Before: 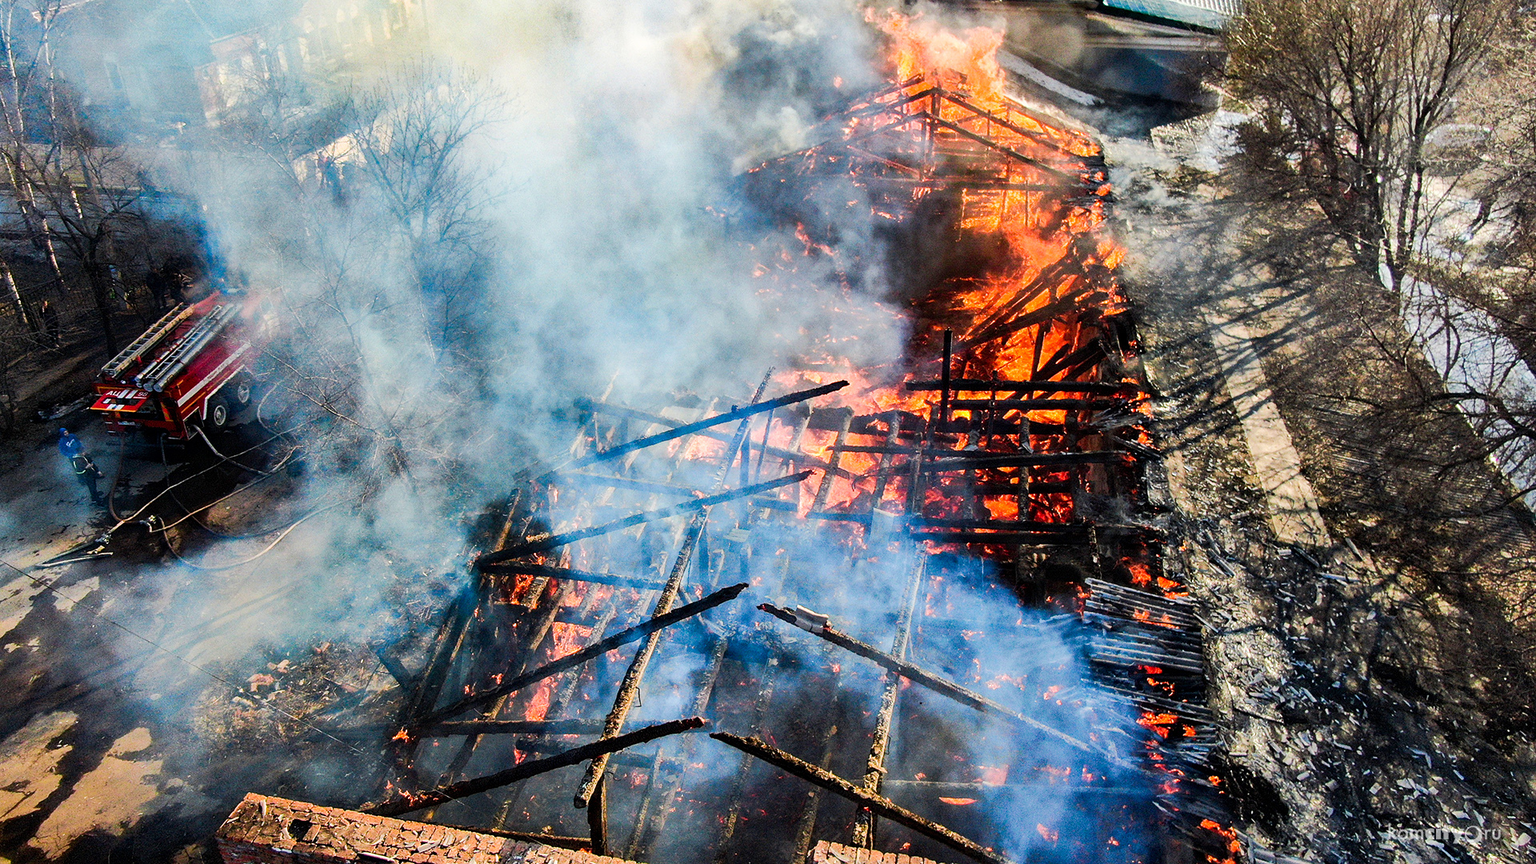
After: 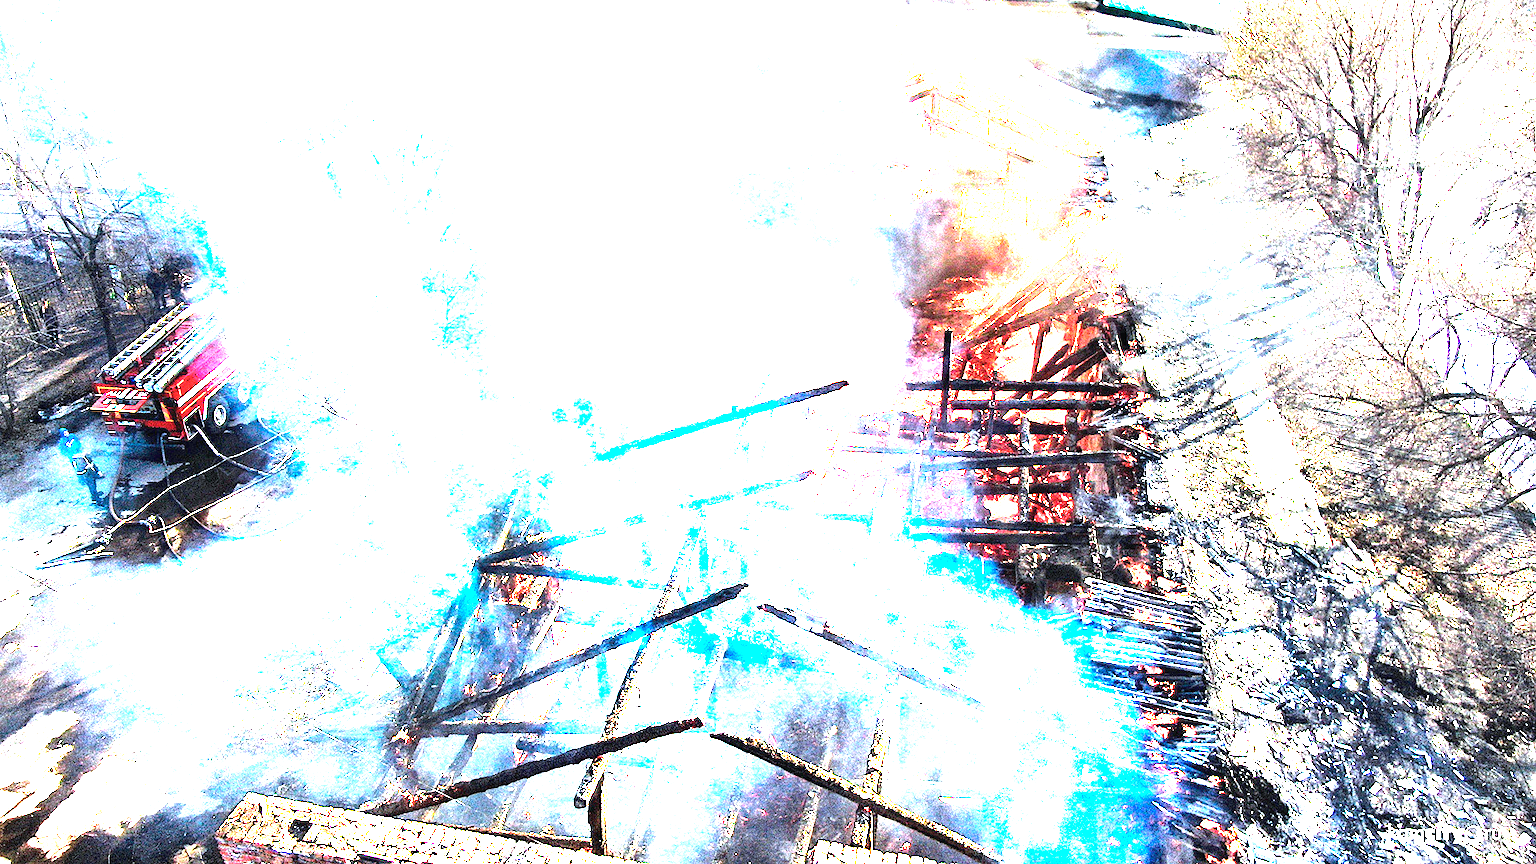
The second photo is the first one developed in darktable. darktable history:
tone equalizer: -8 EV -0.386 EV, -7 EV -0.355 EV, -6 EV -0.304 EV, -5 EV -0.194 EV, -3 EV 0.251 EV, -2 EV 0.34 EV, -1 EV 0.39 EV, +0 EV 0.428 EV, edges refinement/feathering 500, mask exposure compensation -1.57 EV, preserve details no
vignetting: brightness -0.408, saturation -0.298, dithering 8-bit output
color calibration: x 0.37, y 0.382, temperature 4319.15 K
exposure: black level correction 0, exposure 3.906 EV, compensate highlight preservation false
